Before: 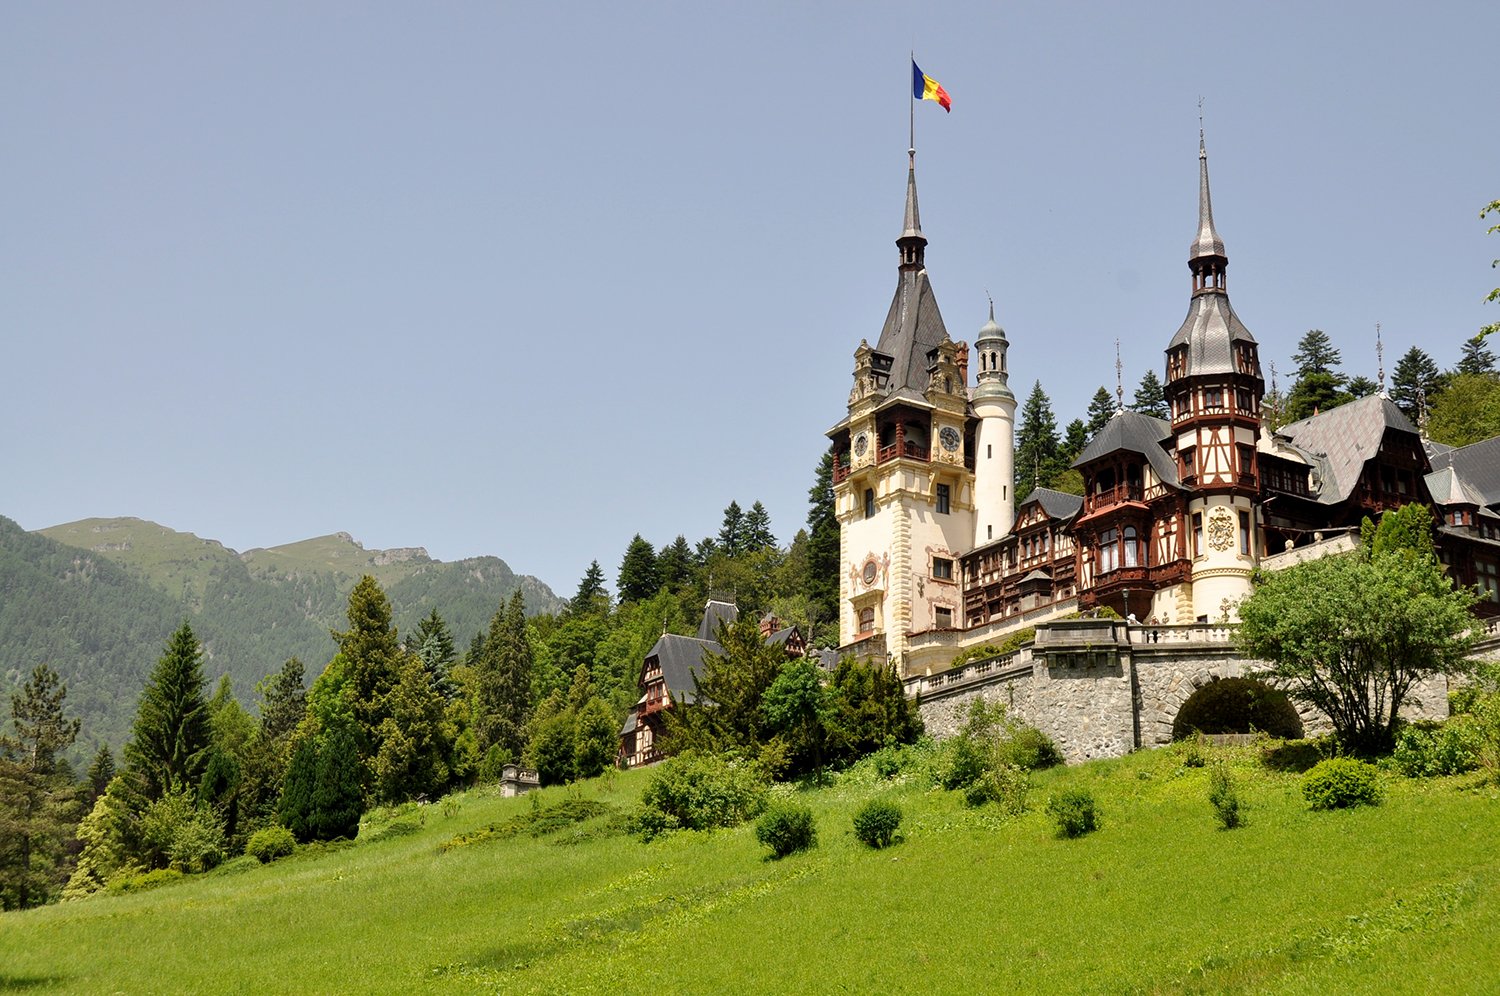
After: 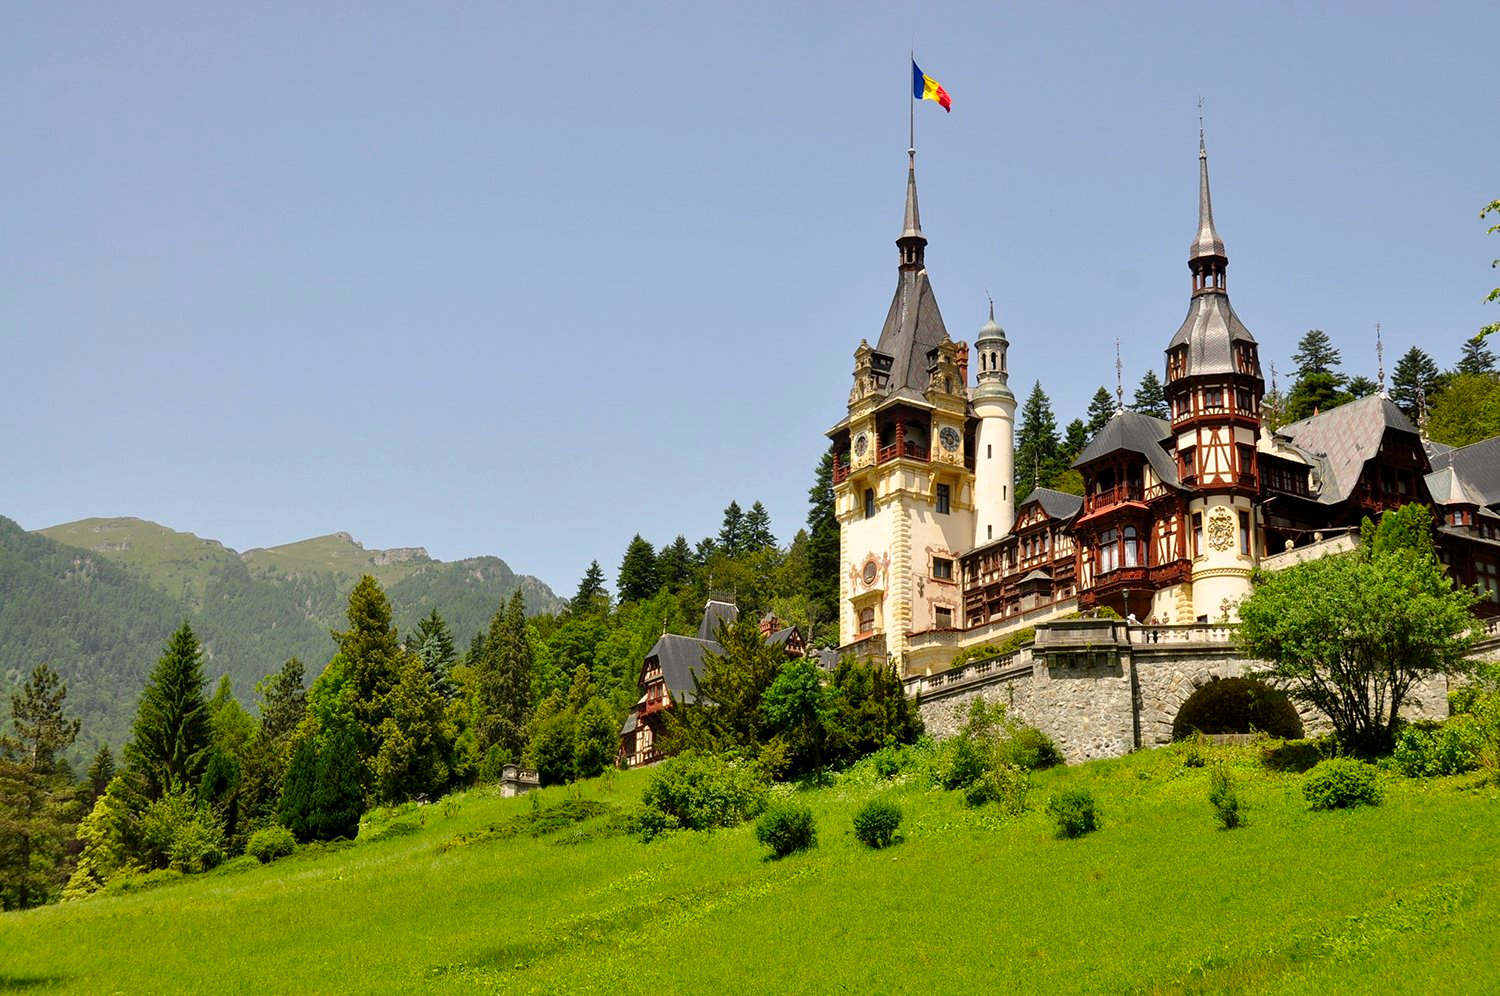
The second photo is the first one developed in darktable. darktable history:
contrast brightness saturation: brightness -0.022, saturation 0.347
